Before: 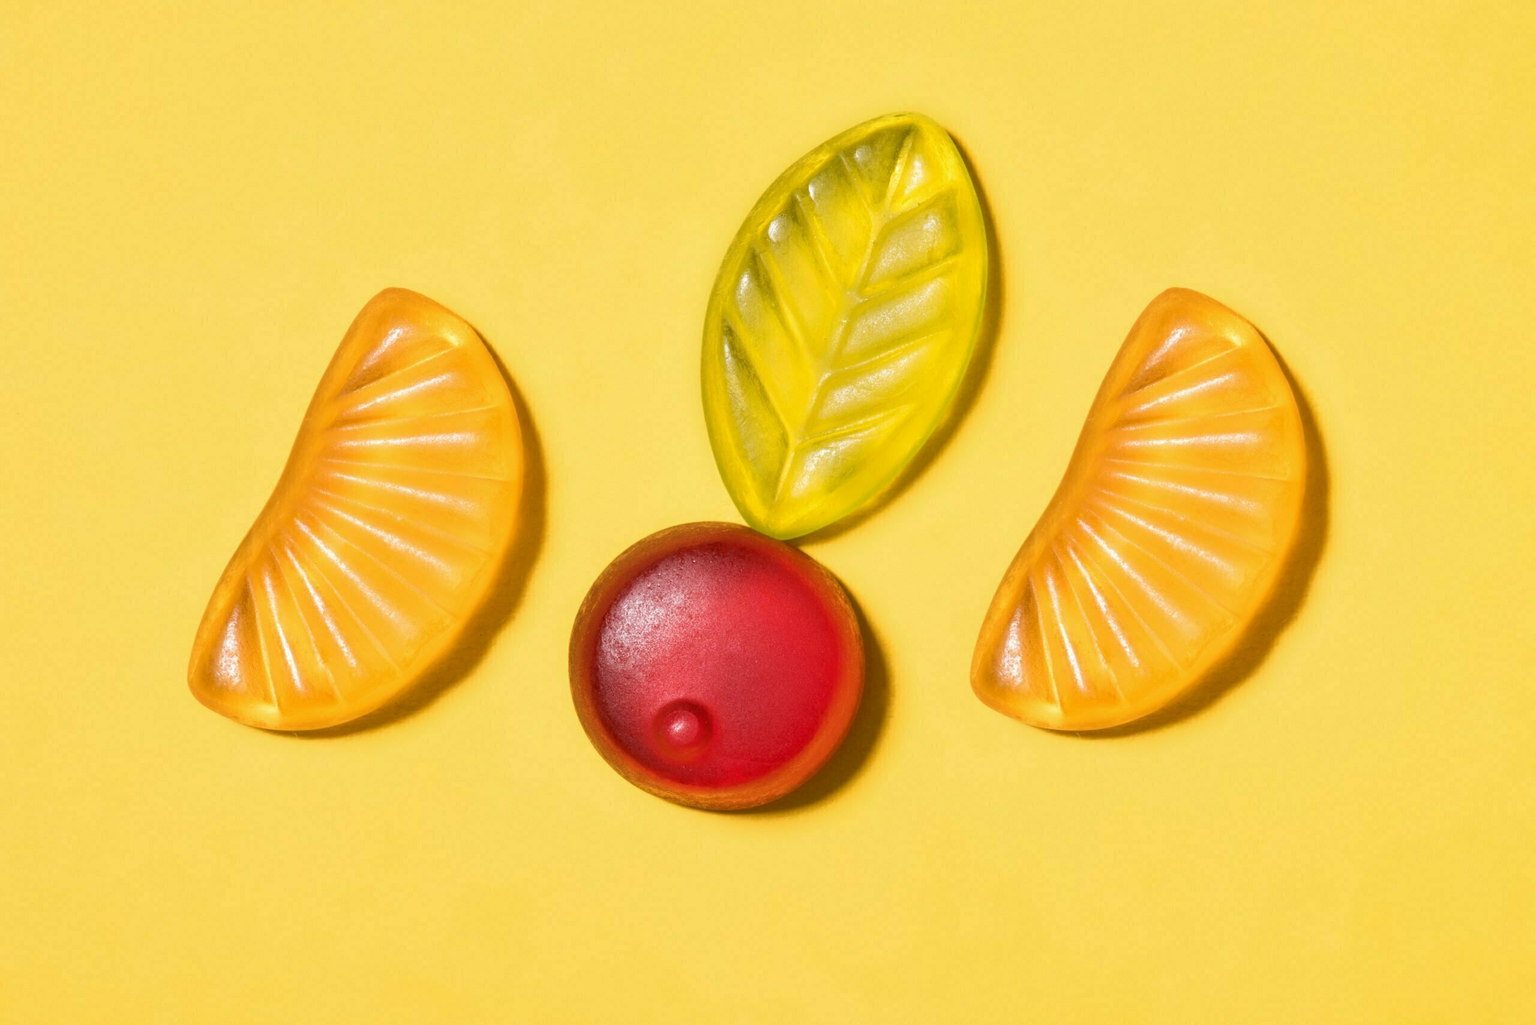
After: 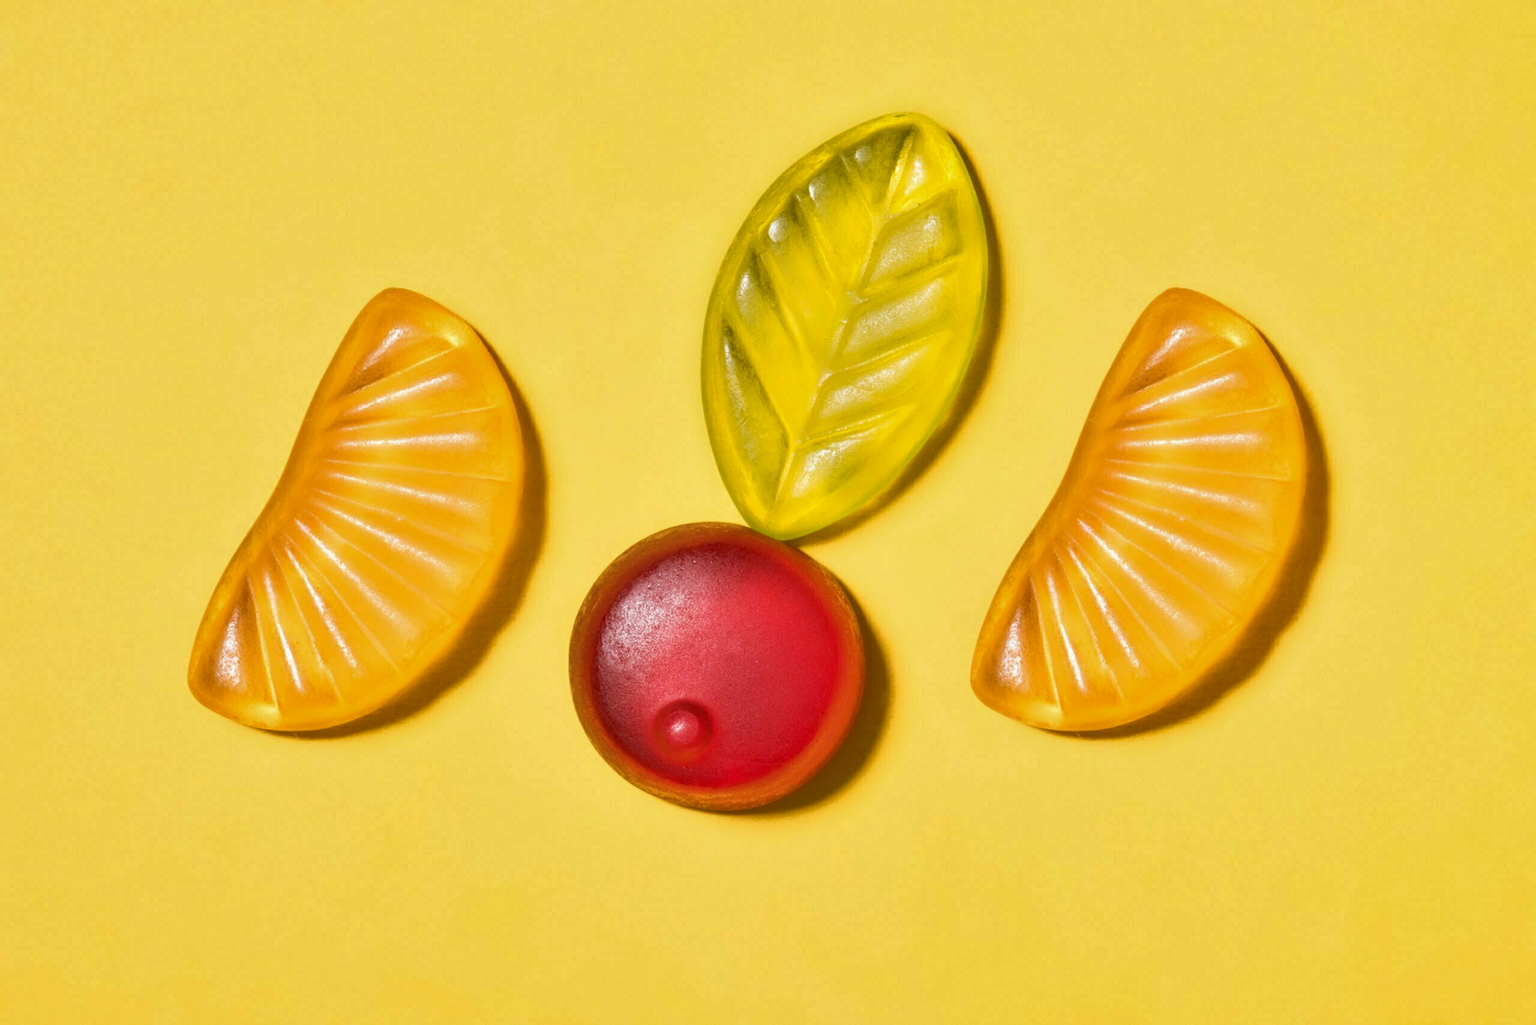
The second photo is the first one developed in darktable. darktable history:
shadows and highlights: shadows 35.96, highlights -34.75, soften with gaussian
